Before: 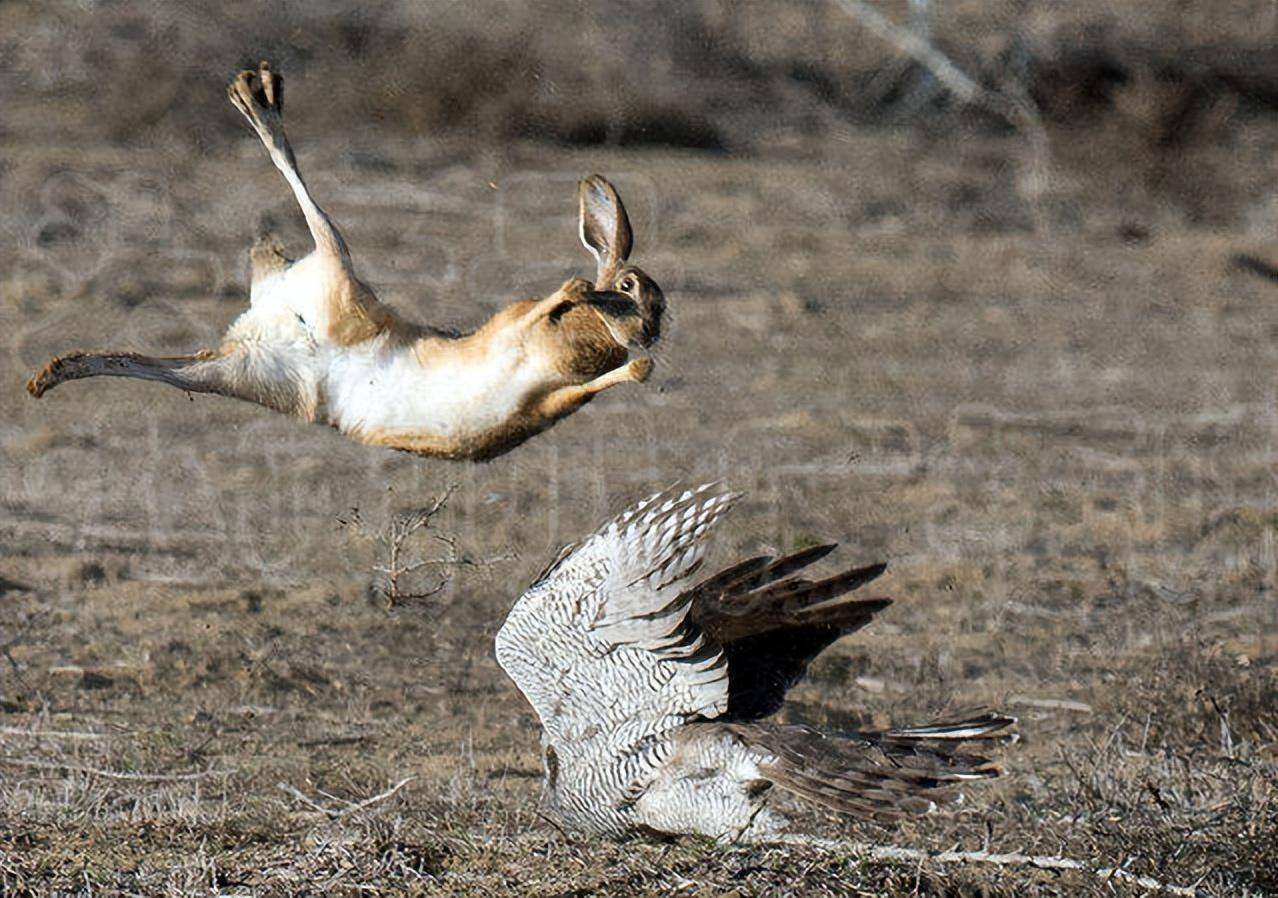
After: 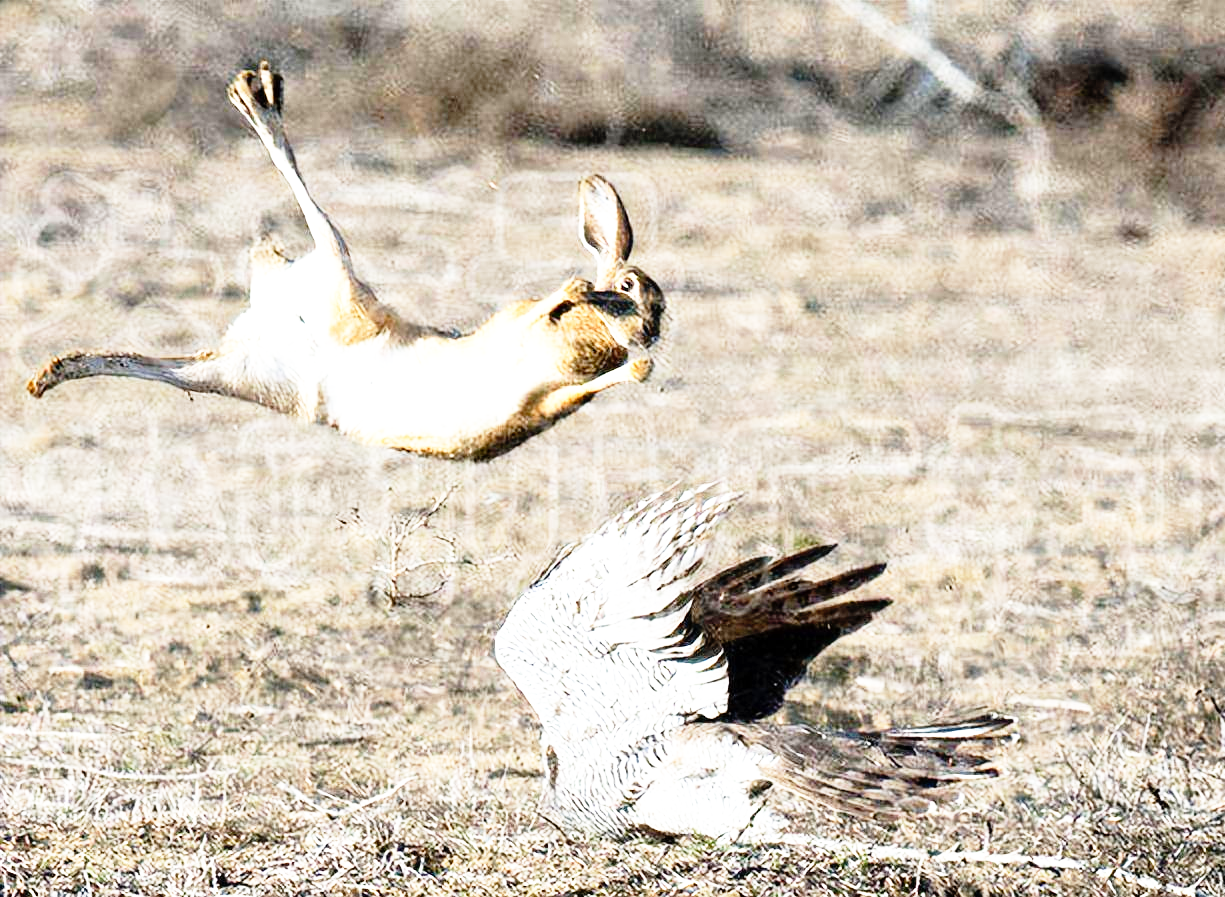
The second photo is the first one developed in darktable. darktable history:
base curve: curves: ch0 [(0, 0) (0.012, 0.01) (0.073, 0.168) (0.31, 0.711) (0.645, 0.957) (1, 1)], preserve colors none
exposure: exposure 0.766 EV, compensate highlight preservation false
crop: right 4.126%, bottom 0.031%
